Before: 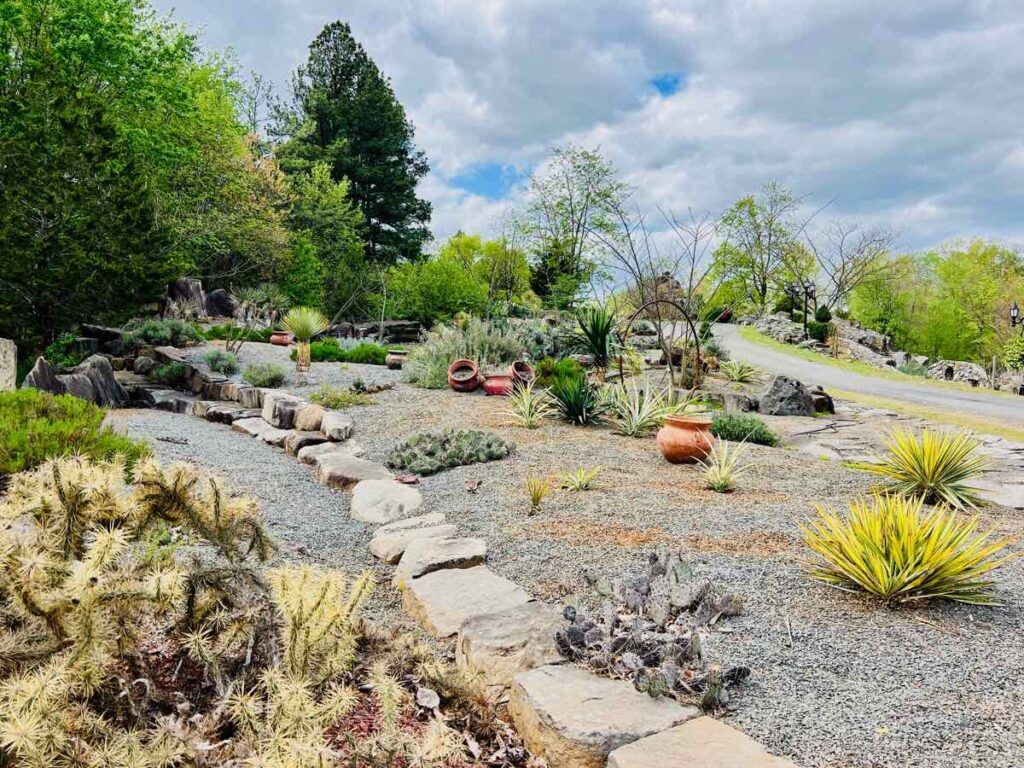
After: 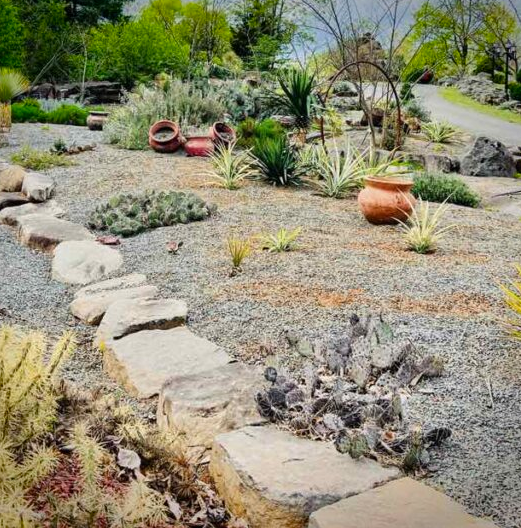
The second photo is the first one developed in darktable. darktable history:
crop and rotate: left 29.237%, top 31.152%, right 19.807%
vignetting: fall-off start 88.53%, fall-off radius 44.2%, saturation 0.376, width/height ratio 1.161
